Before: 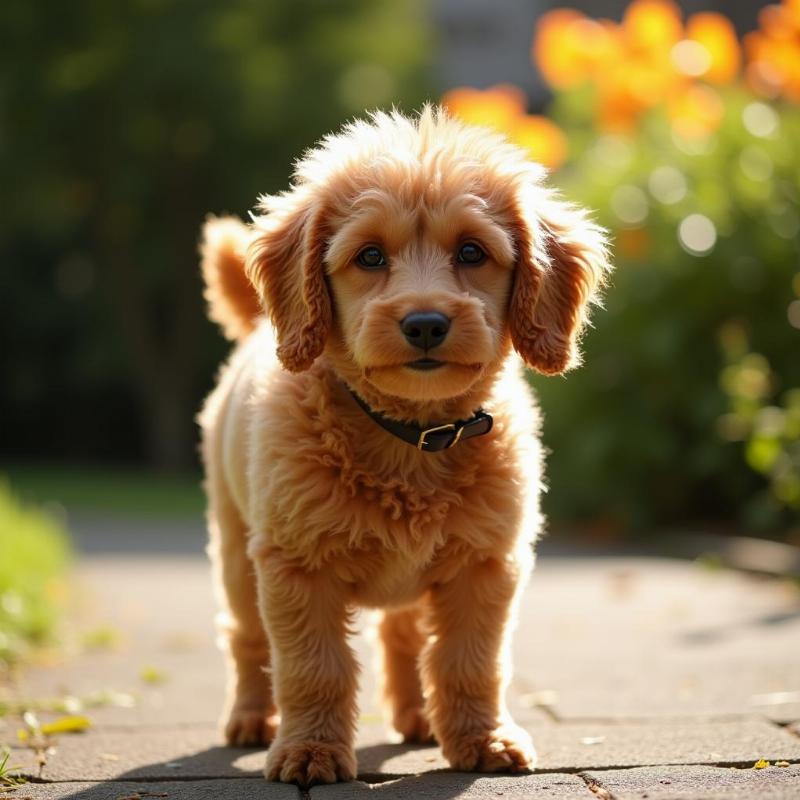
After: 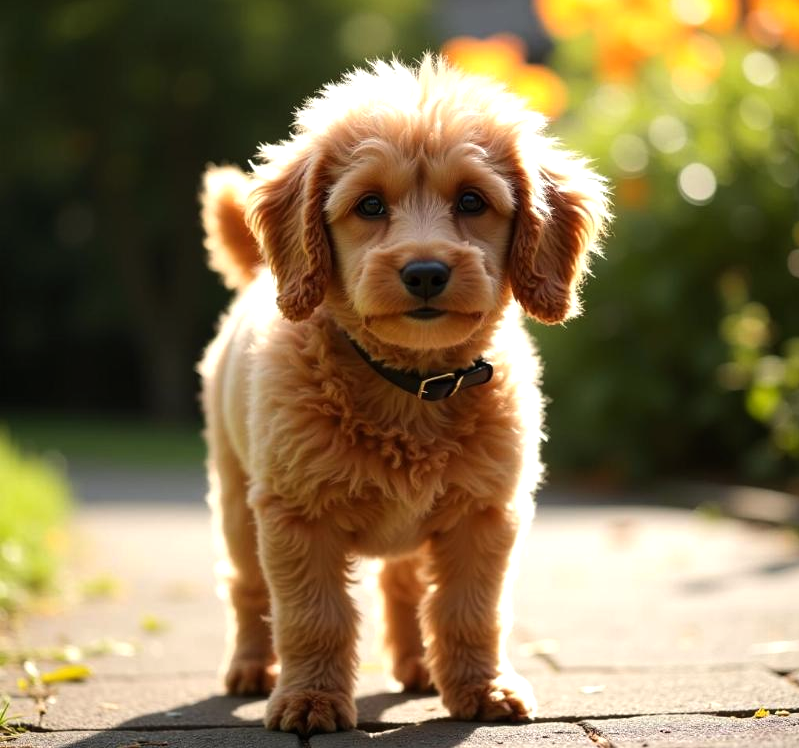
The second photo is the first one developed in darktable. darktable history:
crop and rotate: top 6.419%
tone equalizer: -8 EV -0.416 EV, -7 EV -0.417 EV, -6 EV -0.318 EV, -5 EV -0.189 EV, -3 EV 0.214 EV, -2 EV 0.329 EV, -1 EV 0.412 EV, +0 EV 0.396 EV, edges refinement/feathering 500, mask exposure compensation -1.57 EV, preserve details no
